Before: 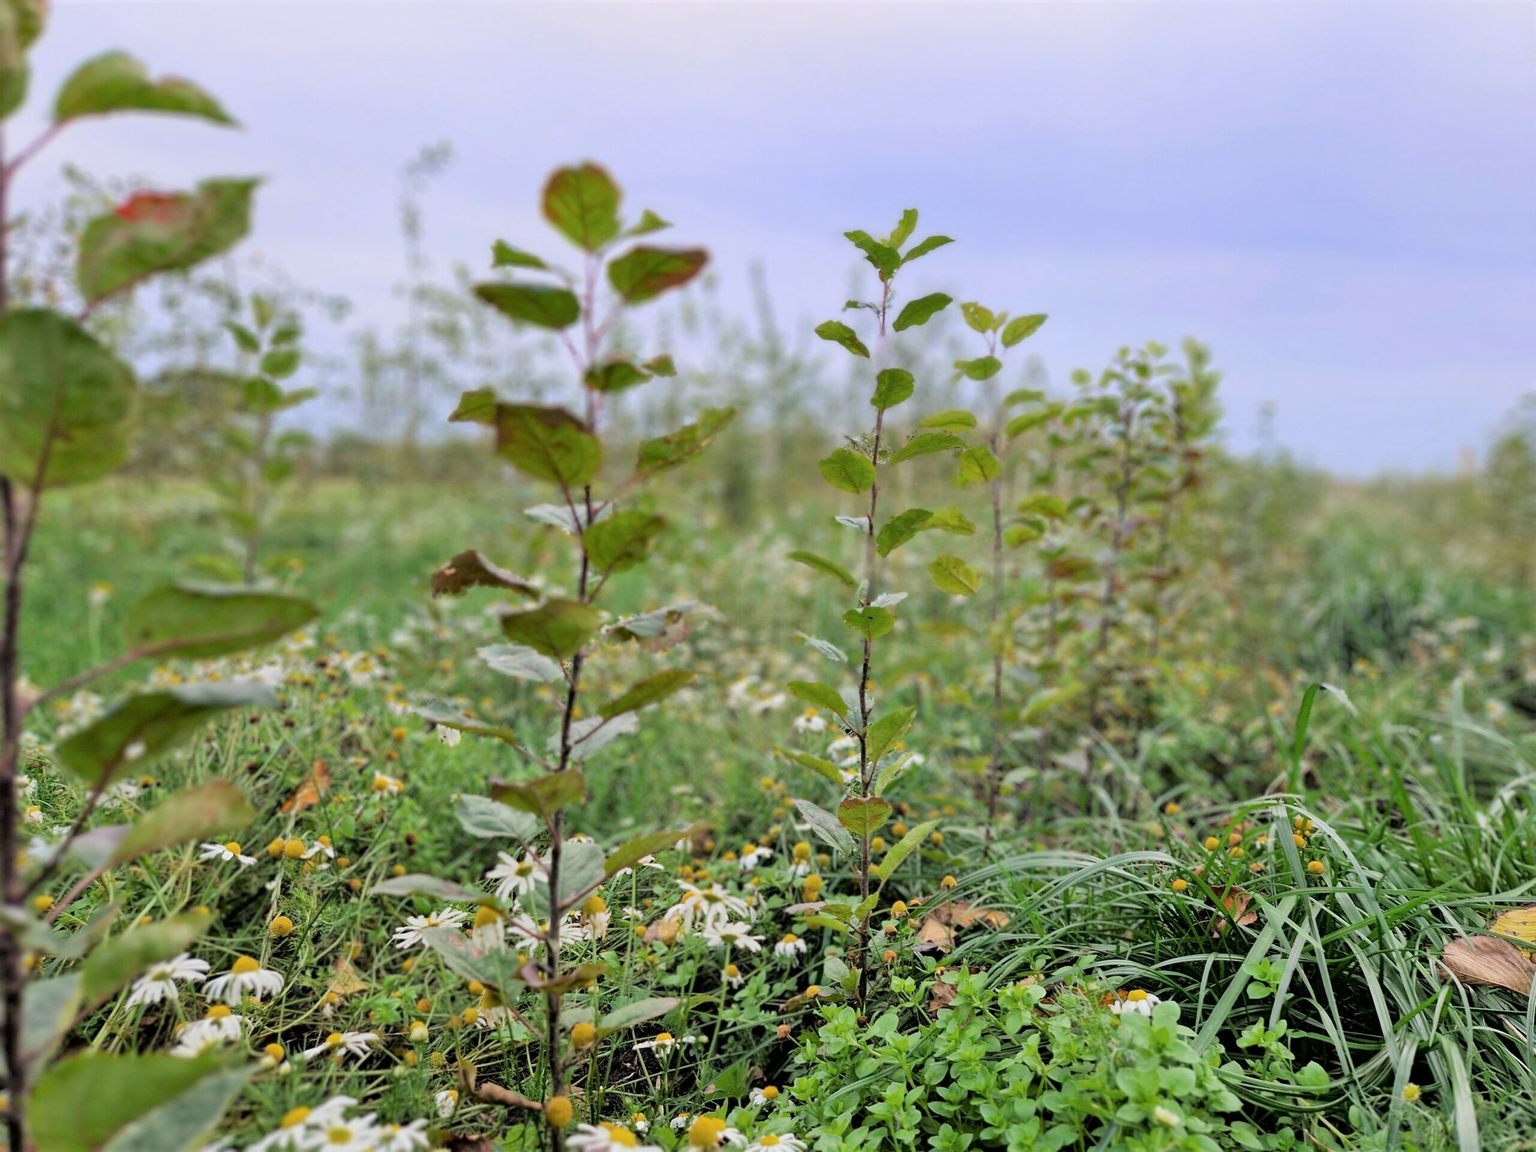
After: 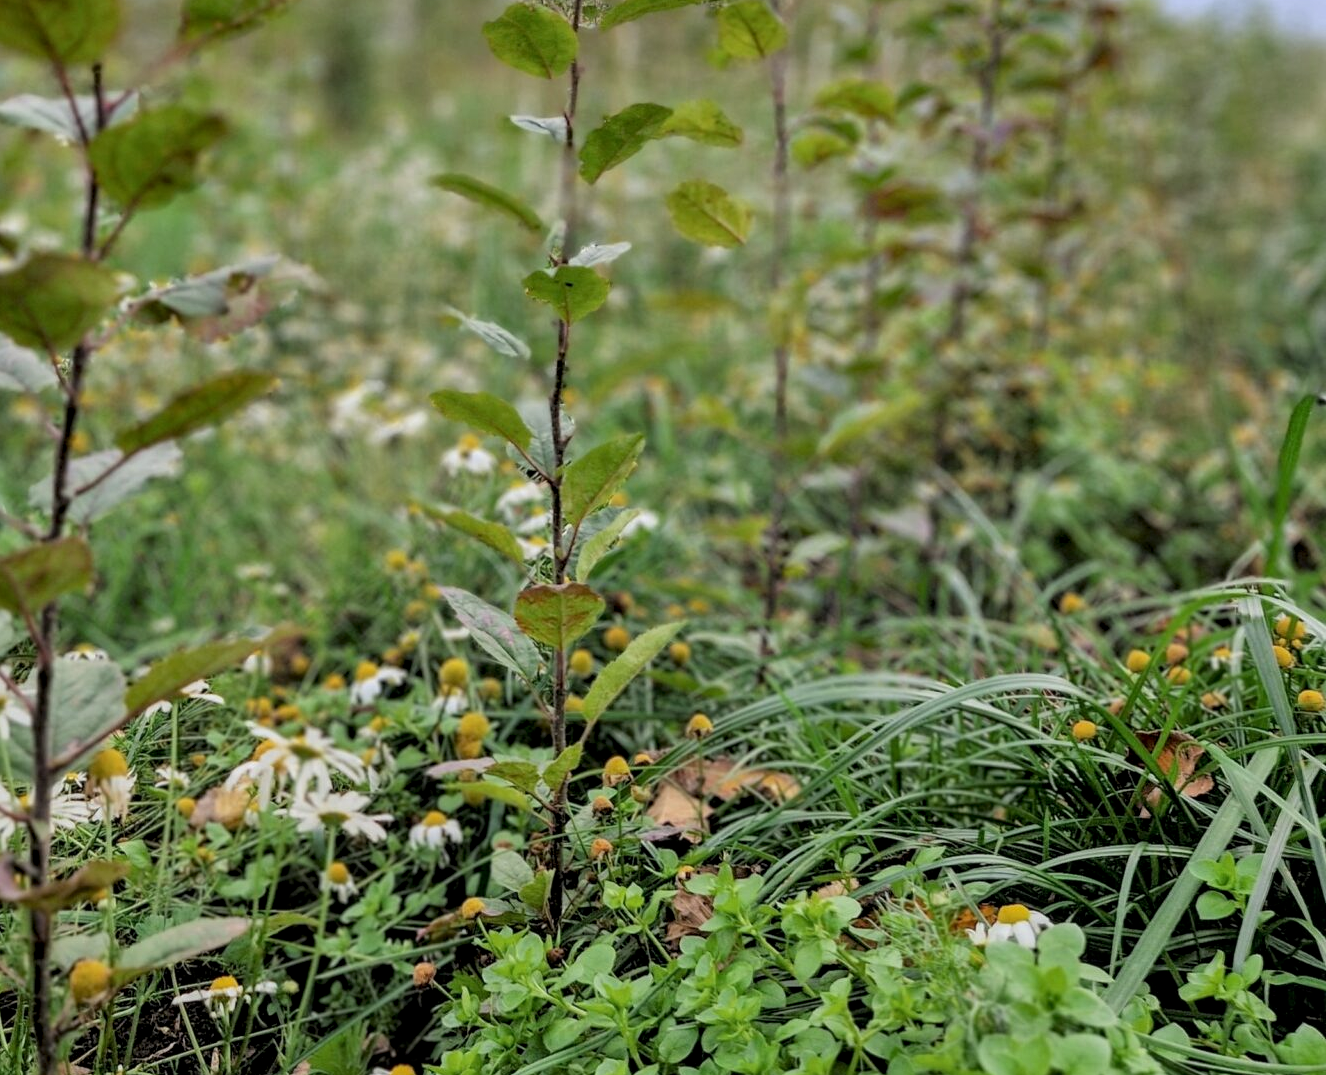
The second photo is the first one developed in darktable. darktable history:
crop: left 34.479%, top 38.822%, right 13.718%, bottom 5.172%
exposure: exposure -0.21 EV, compensate highlight preservation false
local contrast: detail 130%
